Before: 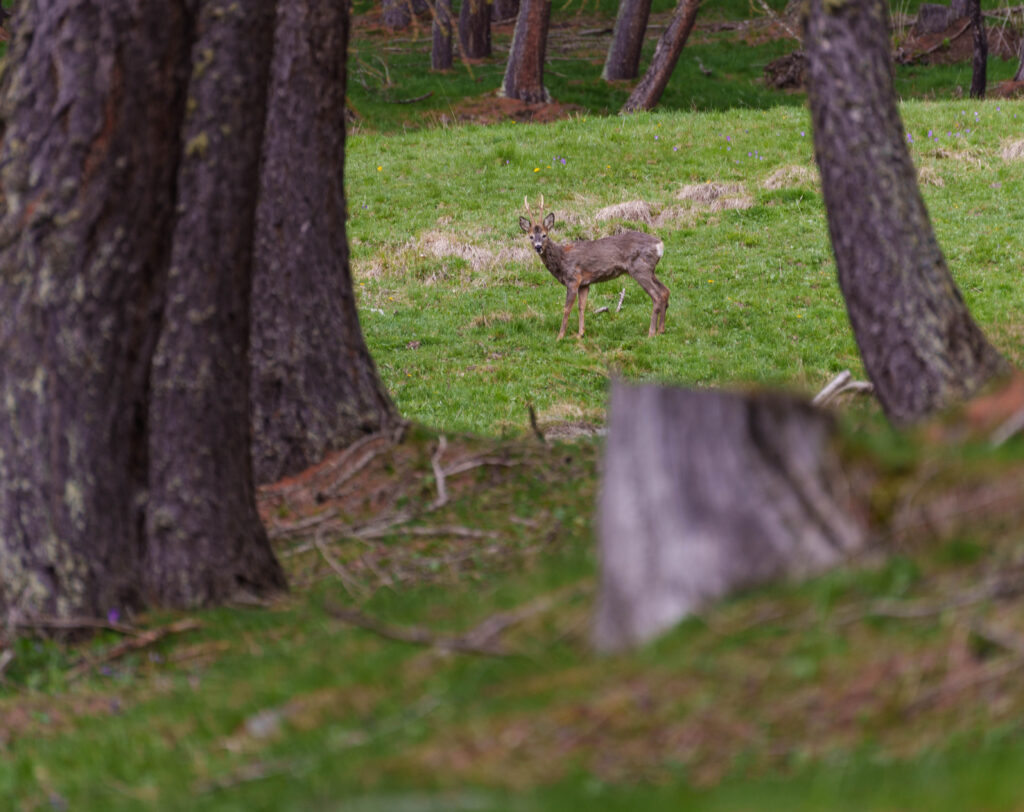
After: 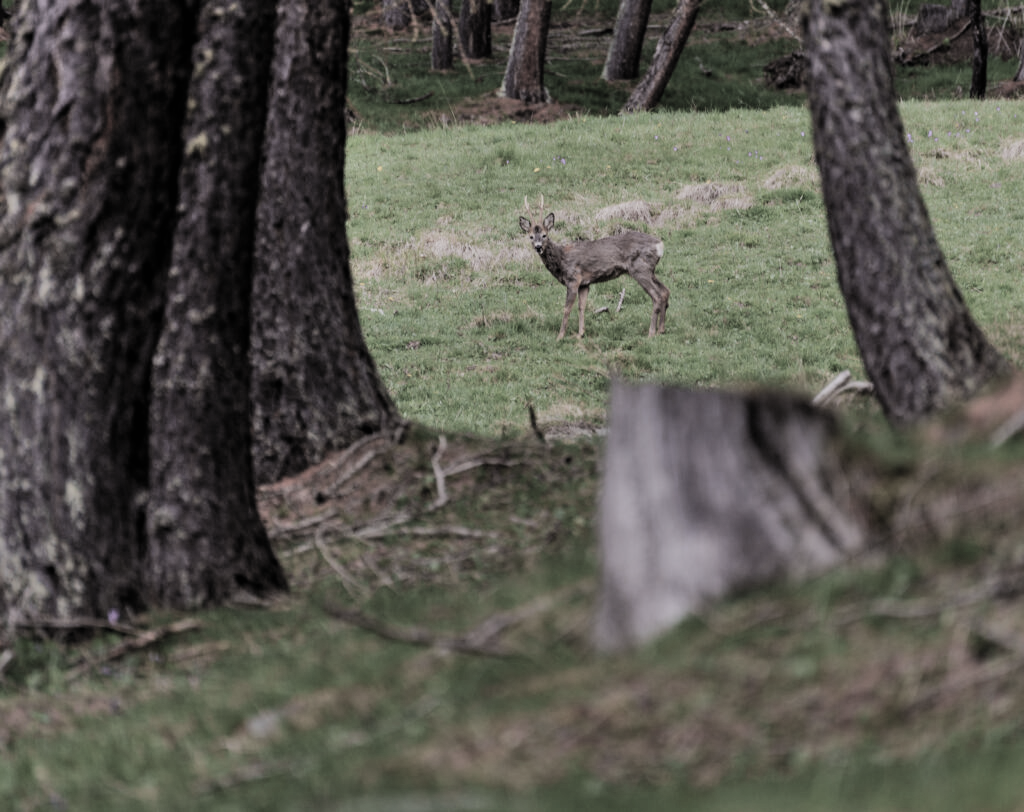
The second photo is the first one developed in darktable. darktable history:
shadows and highlights: soften with gaussian
filmic rgb: black relative exposure -5.05 EV, white relative exposure 3.96 EV, hardness 2.9, contrast 1.196, highlights saturation mix -28.71%, color science v5 (2021), iterations of high-quality reconstruction 0, contrast in shadows safe, contrast in highlights safe
